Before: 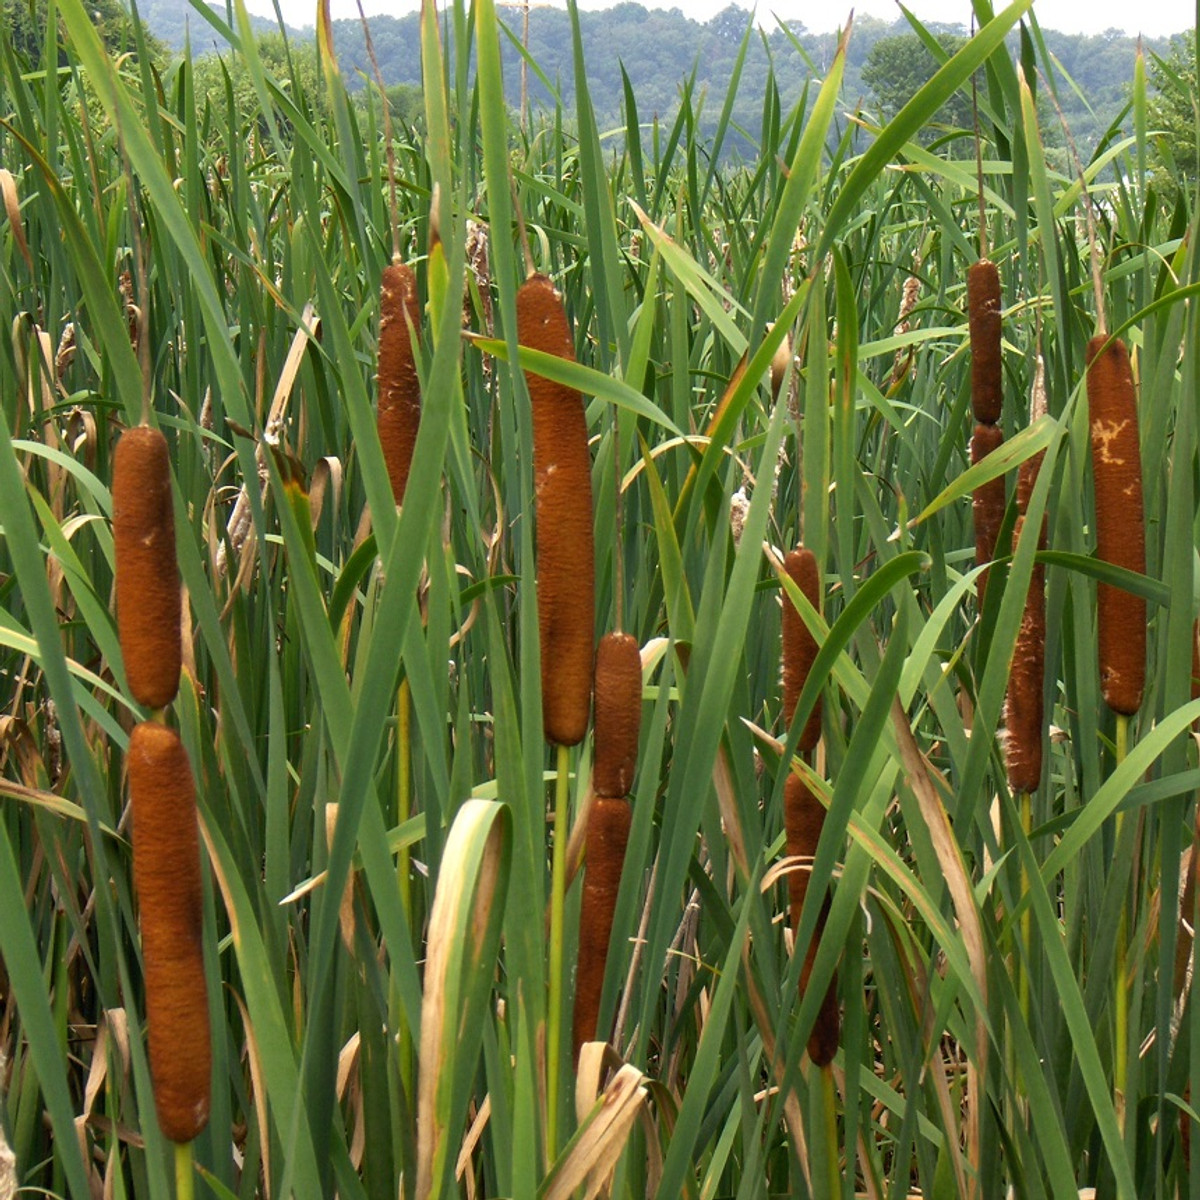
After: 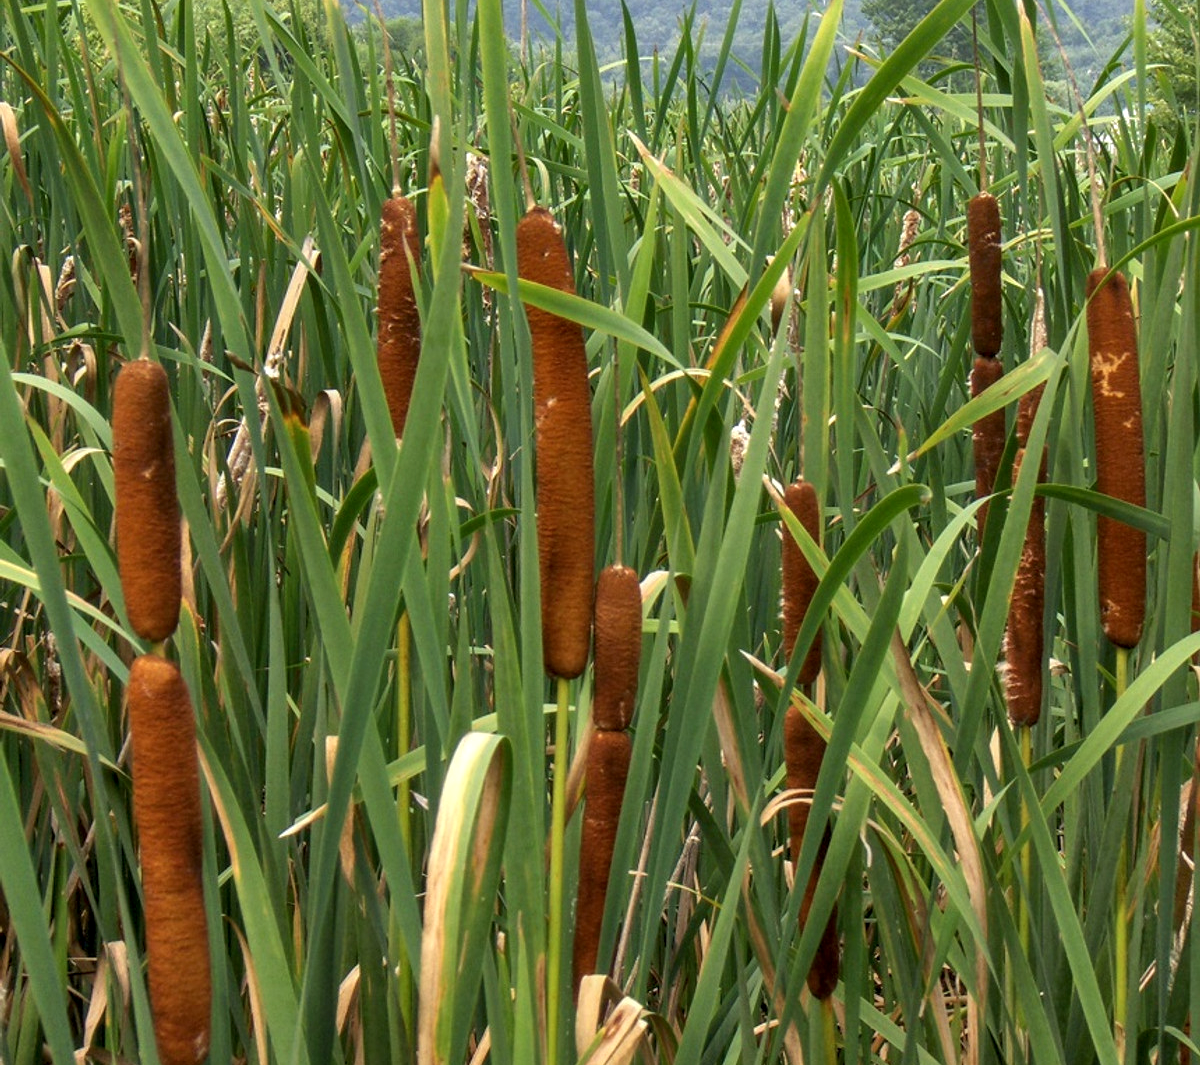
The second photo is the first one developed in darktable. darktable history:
local contrast: on, module defaults
crop and rotate: top 5.609%, bottom 5.609%
shadows and highlights: soften with gaussian
